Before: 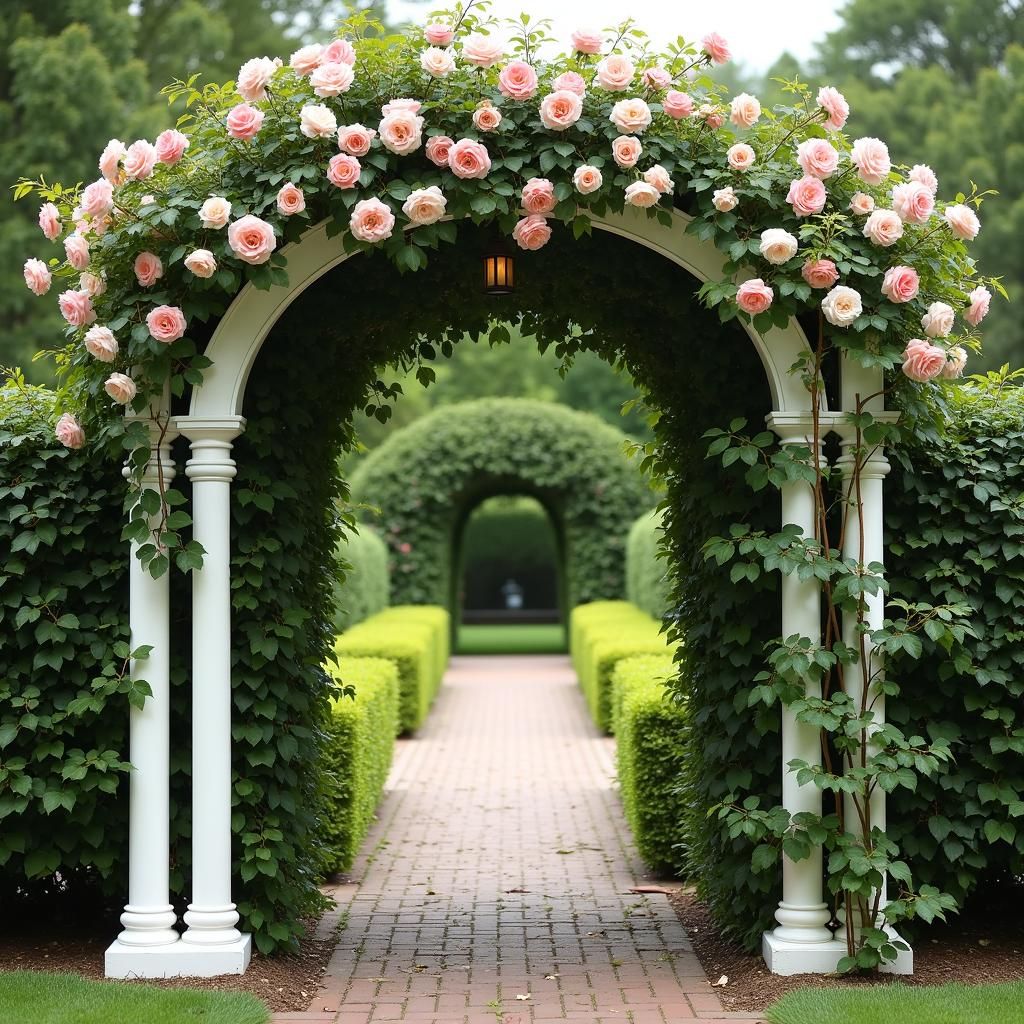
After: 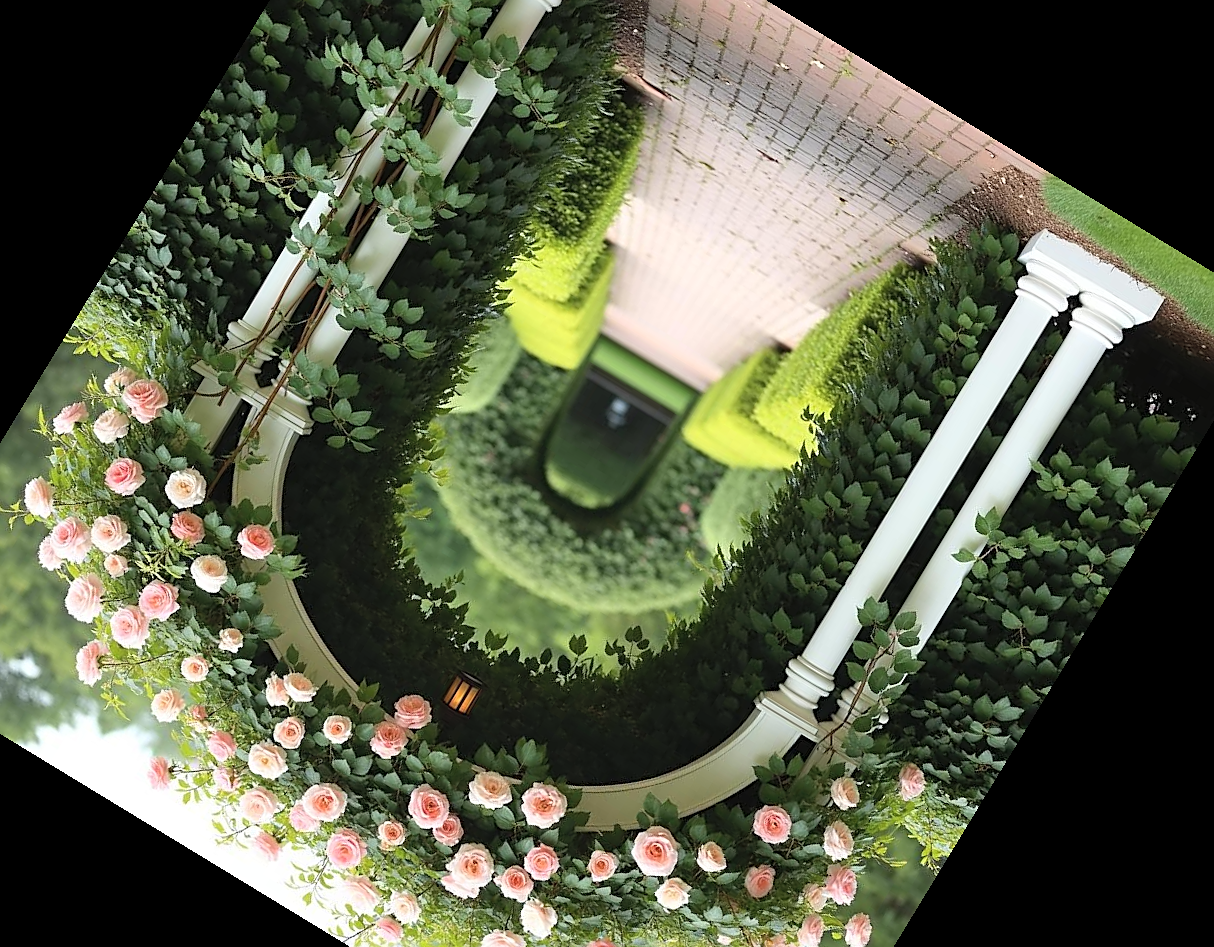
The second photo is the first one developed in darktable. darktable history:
sharpen: on, module defaults
contrast brightness saturation: brightness 0.13
crop and rotate: angle 148.68°, left 9.111%, top 15.603%, right 4.588%, bottom 17.041%
